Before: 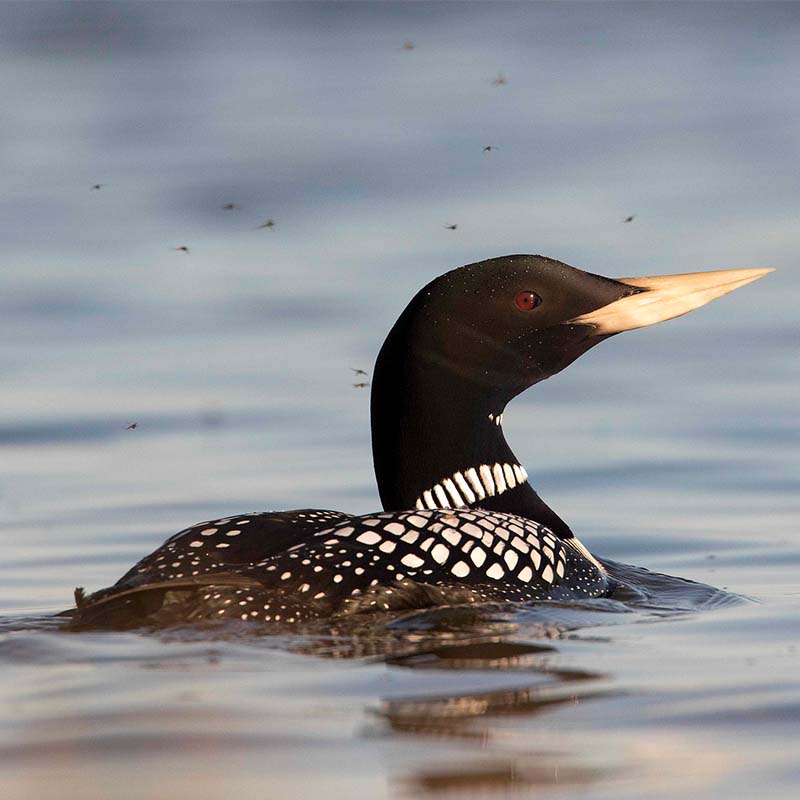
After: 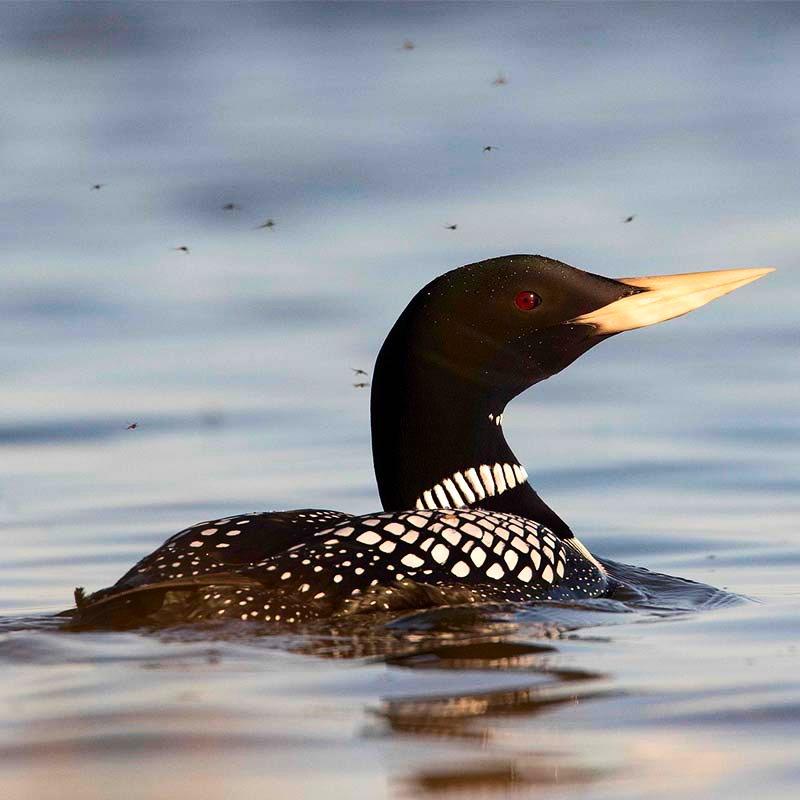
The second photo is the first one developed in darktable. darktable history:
contrast brightness saturation: contrast 0.179, saturation 0.297
